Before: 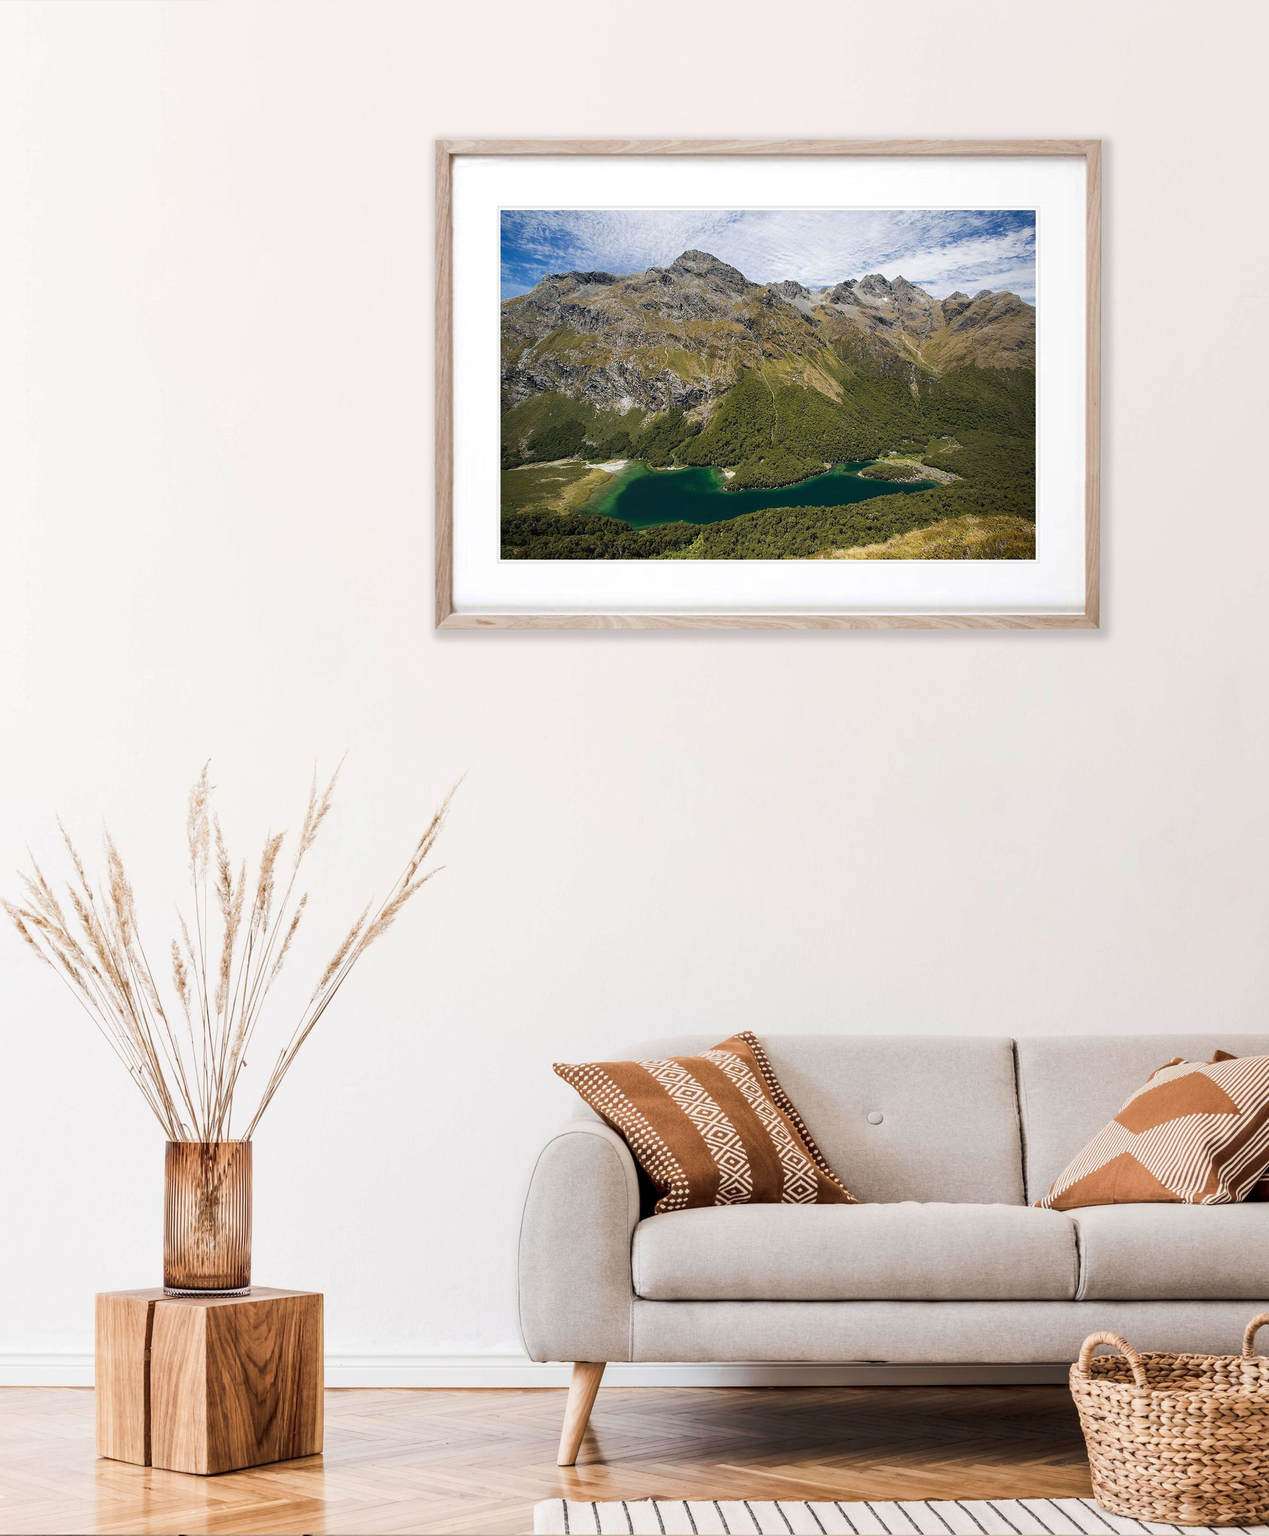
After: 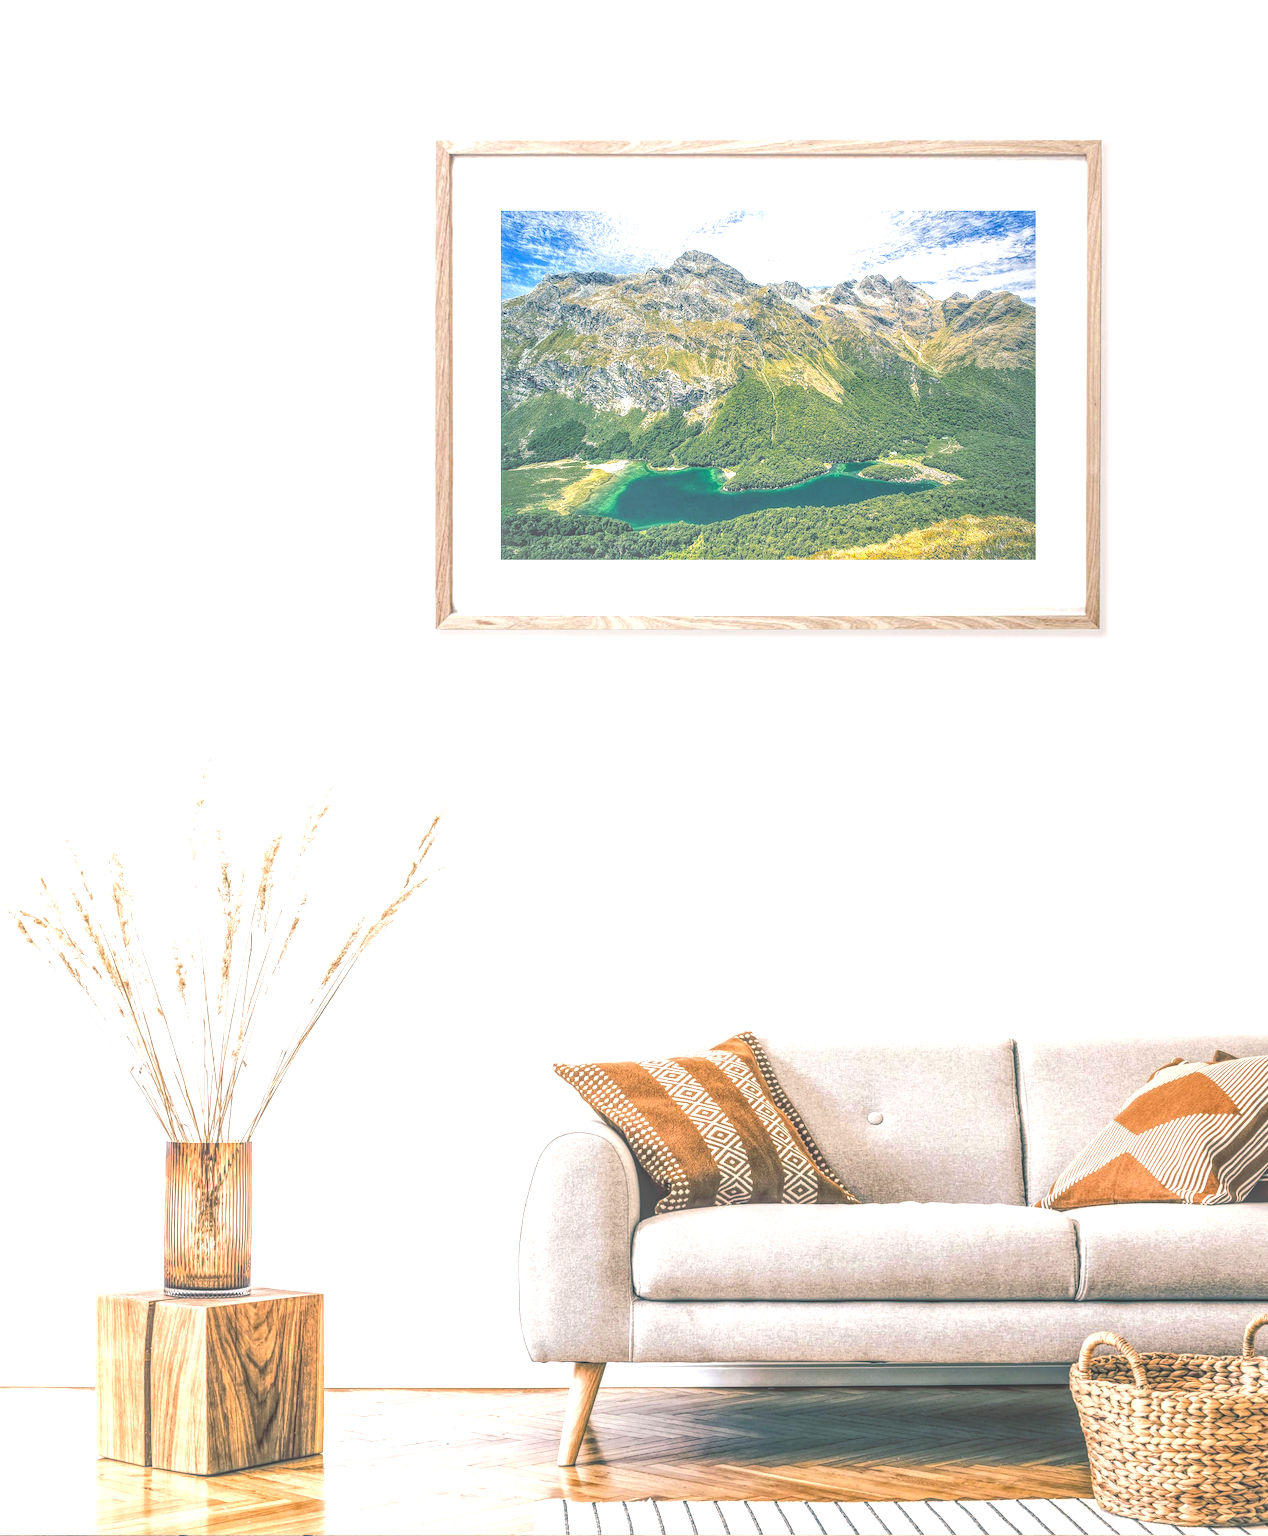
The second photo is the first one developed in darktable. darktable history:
shadows and highlights: shadows -8.64, white point adjustment 1.67, highlights 10.85
tone equalizer: -8 EV -0.742 EV, -7 EV -0.705 EV, -6 EV -0.567 EV, -5 EV -0.389 EV, -3 EV 0.375 EV, -2 EV 0.6 EV, -1 EV 0.7 EV, +0 EV 0.723 EV, edges refinement/feathering 500, mask exposure compensation -1.57 EV, preserve details no
color balance rgb: shadows lift › luminance -28.674%, shadows lift › chroma 10.095%, shadows lift › hue 230.49°, perceptual saturation grading › global saturation 19.57%
local contrast: highlights 20%, shadows 25%, detail 199%, midtone range 0.2
